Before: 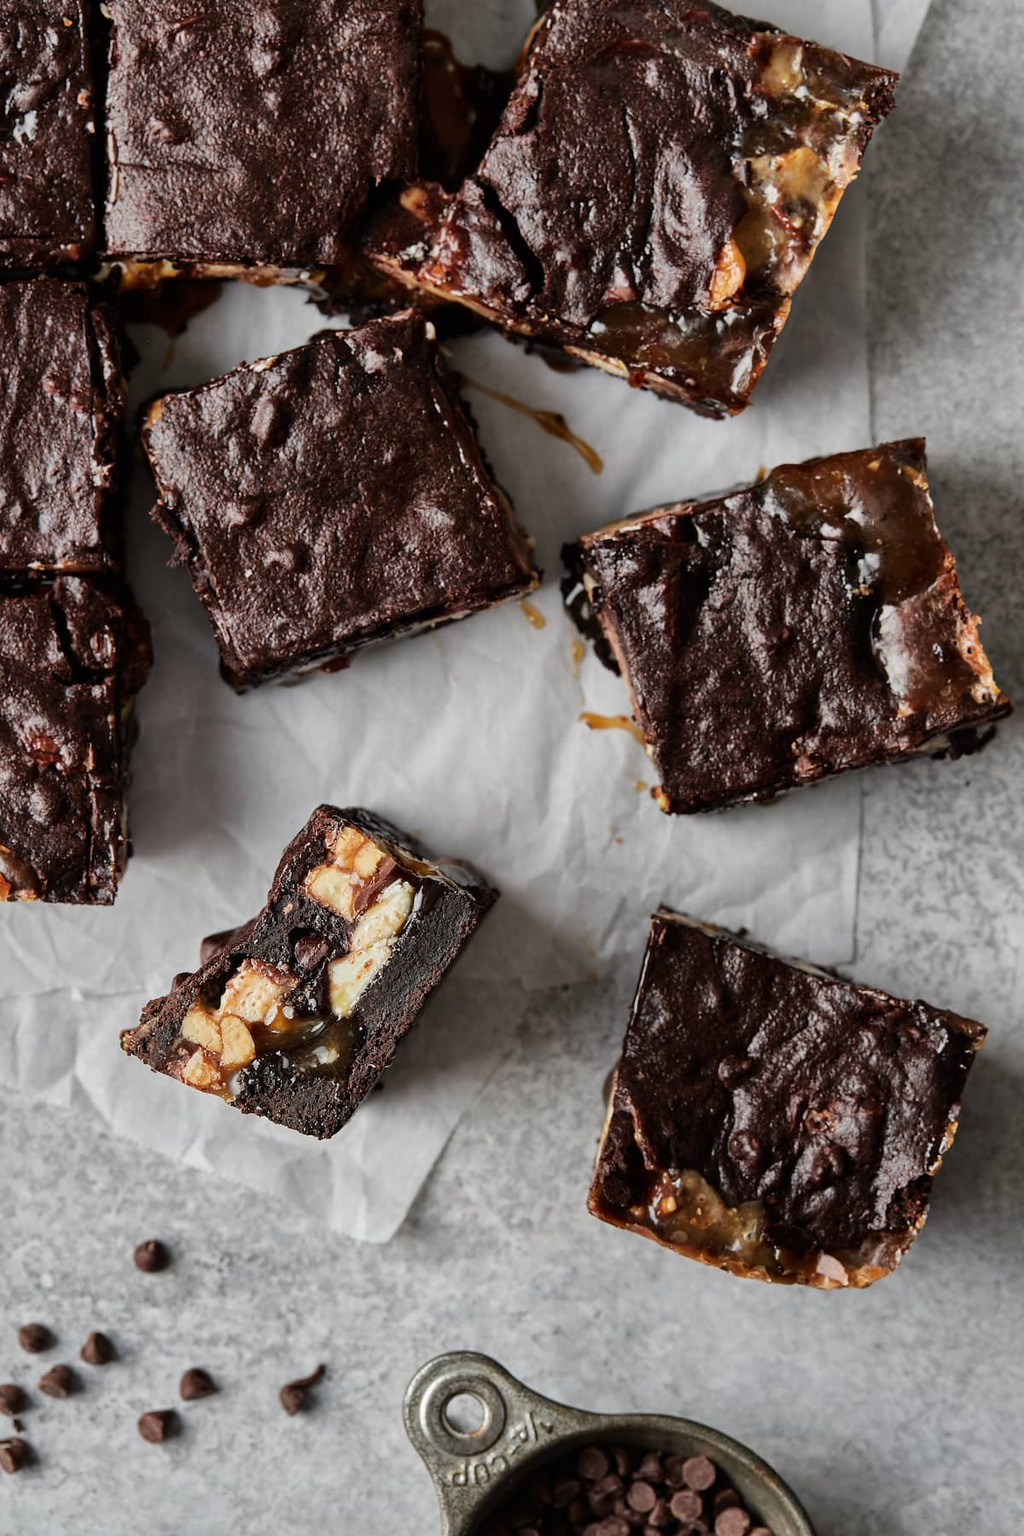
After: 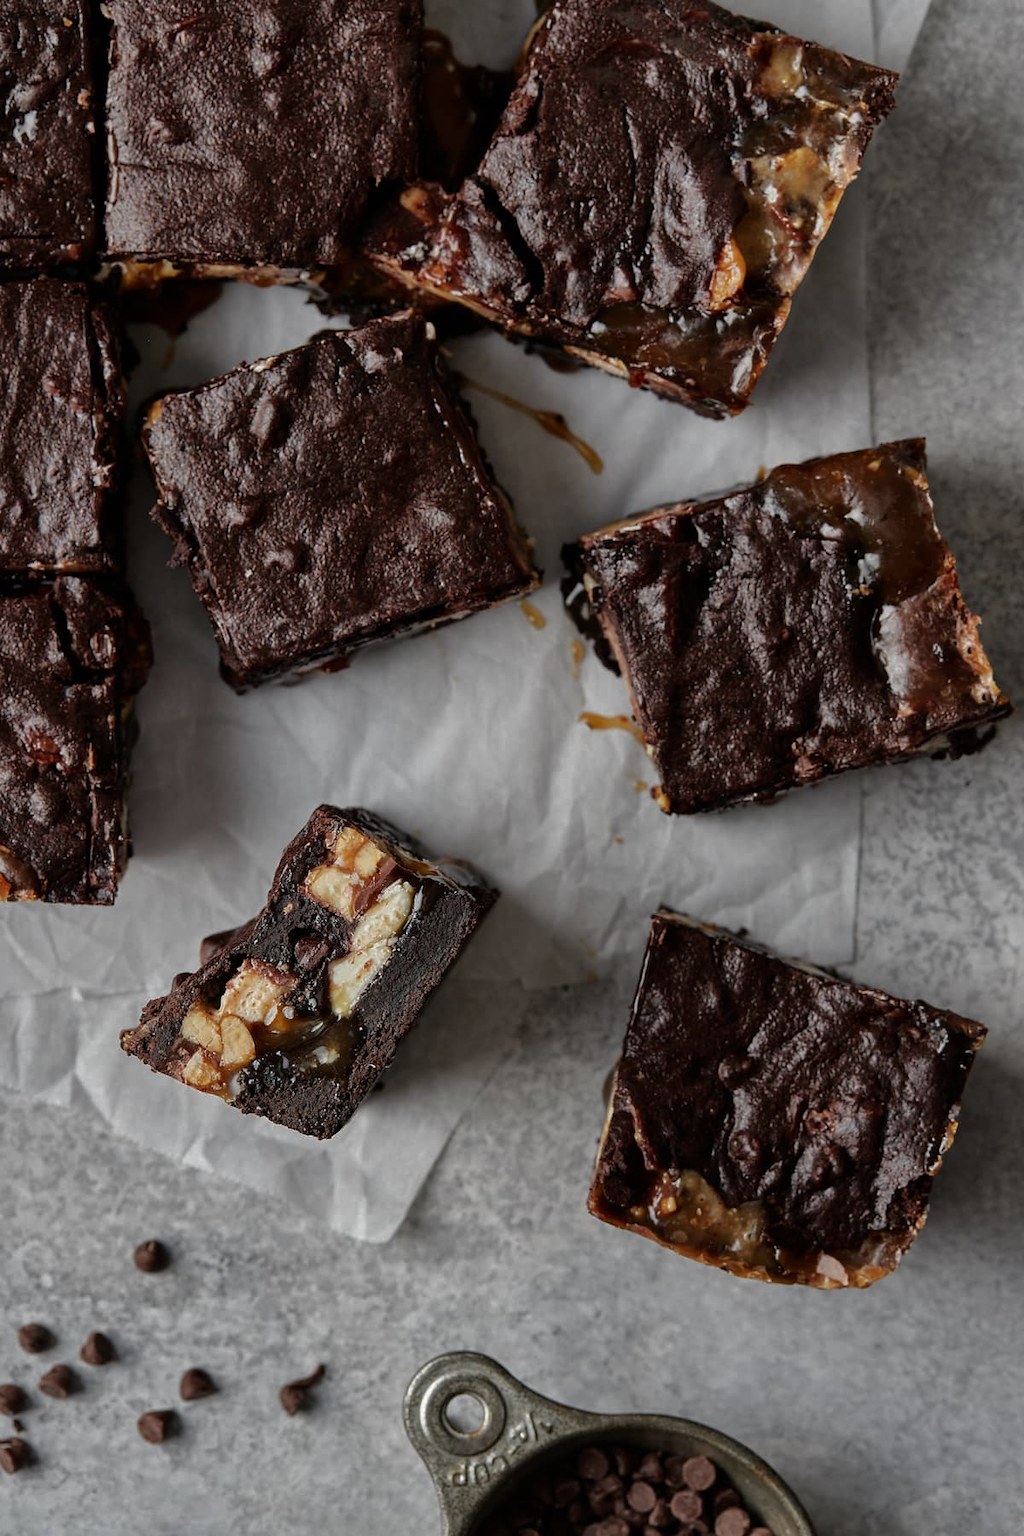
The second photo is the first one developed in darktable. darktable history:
base curve: curves: ch0 [(0, 0) (0.595, 0.418) (1, 1)]
